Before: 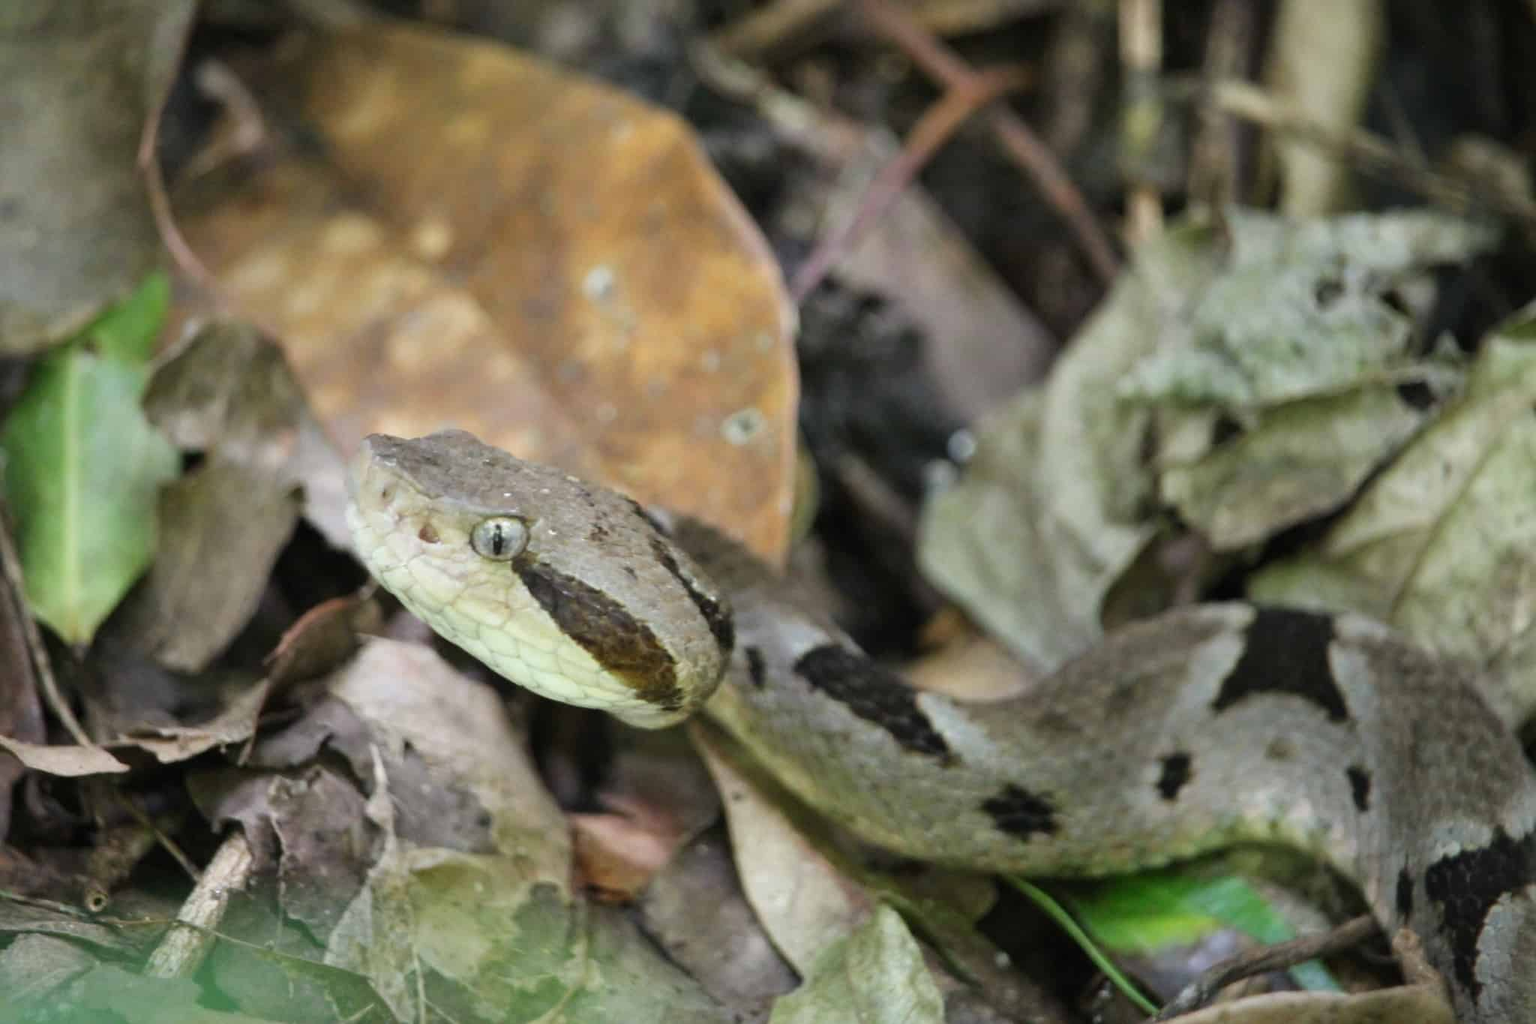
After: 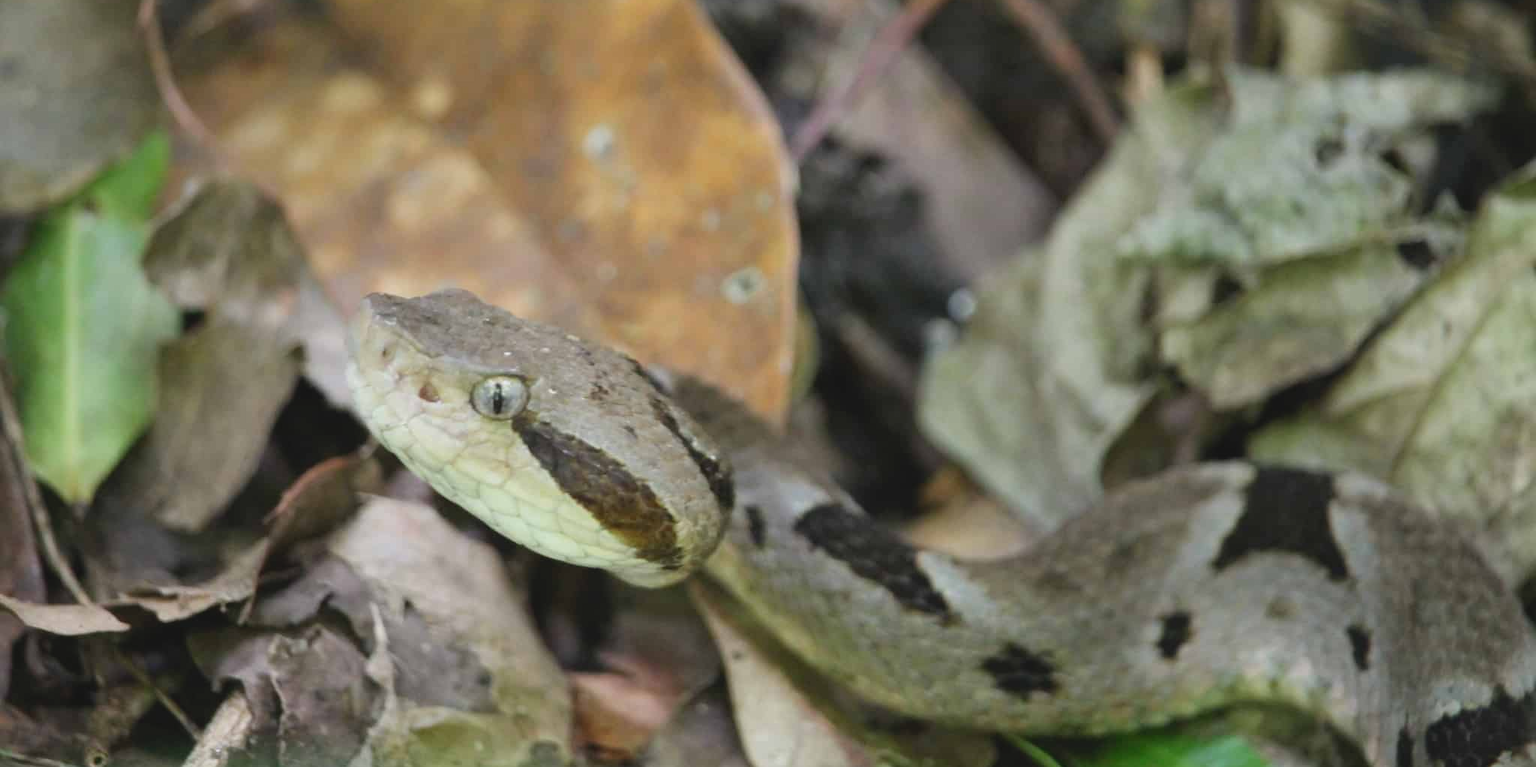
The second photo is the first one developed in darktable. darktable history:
crop: top 13.819%, bottom 11.169%
contrast brightness saturation: contrast -0.11
